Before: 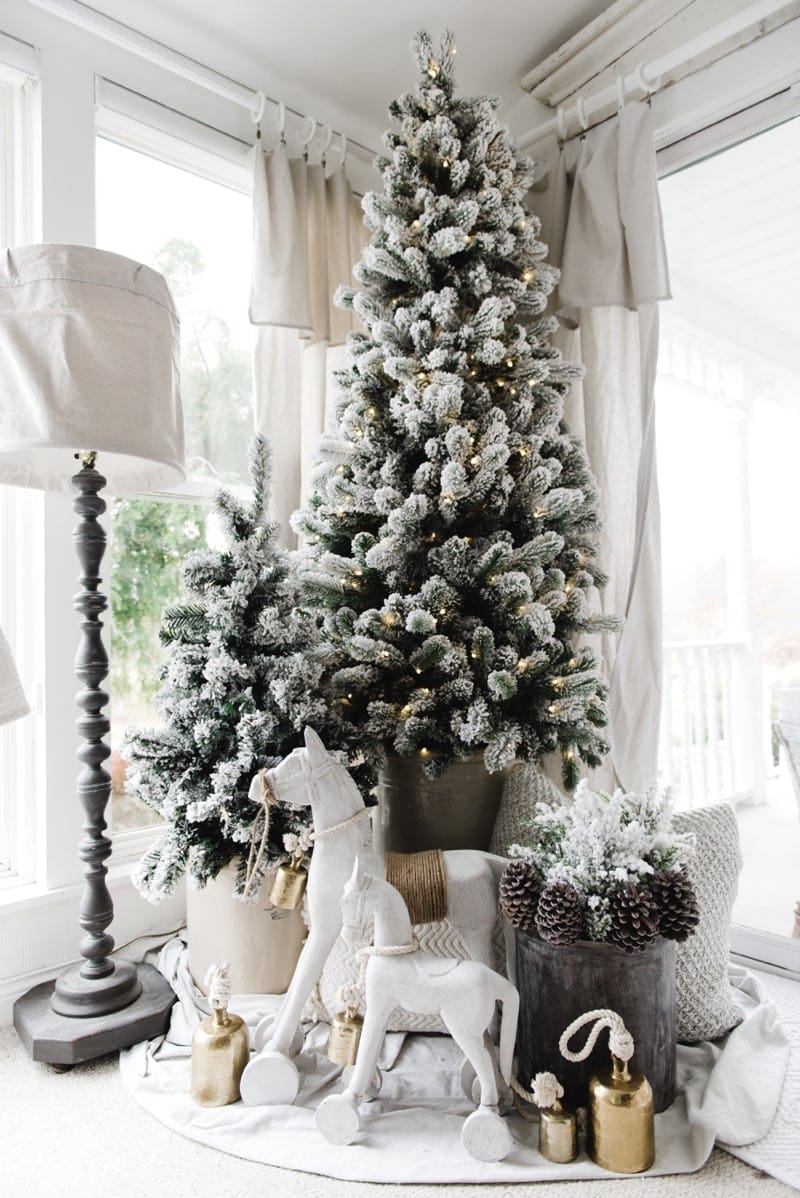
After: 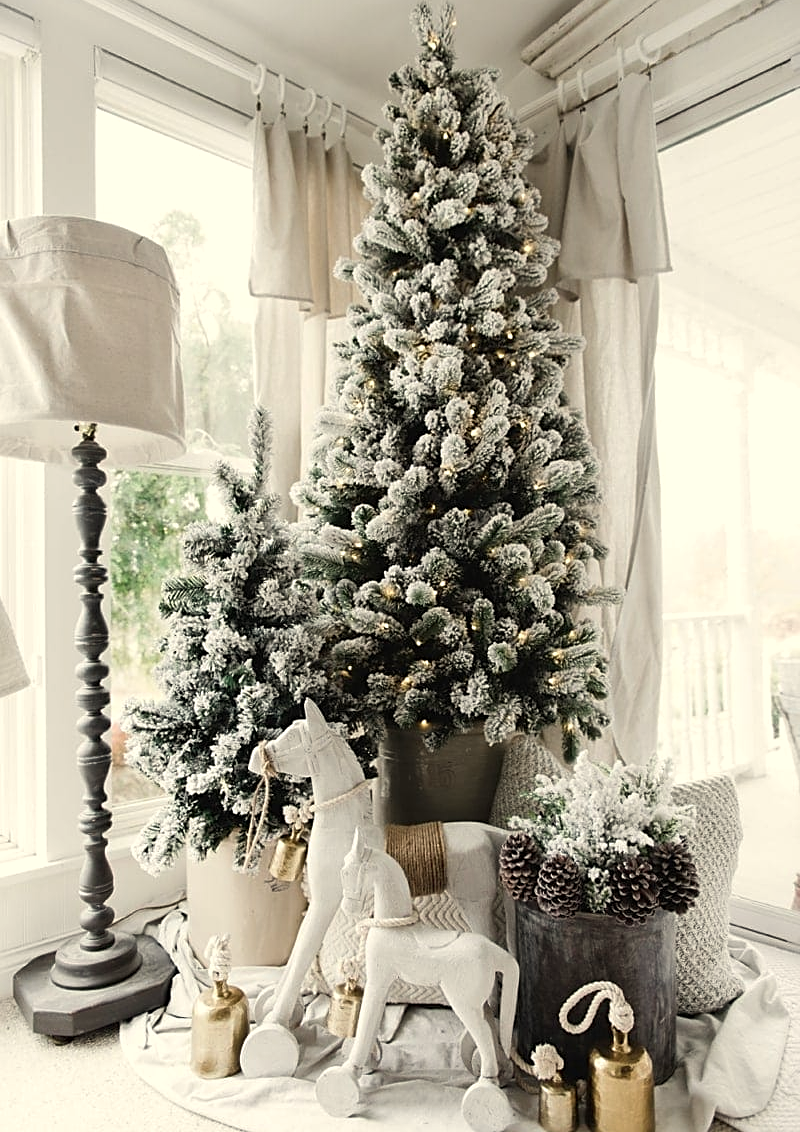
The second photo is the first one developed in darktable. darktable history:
tone equalizer: on, module defaults
crop and rotate: top 2.479%, bottom 3.018%
shadows and highlights: shadows 37.27, highlights -28.18, soften with gaussian
sharpen: on, module defaults
white balance: red 1.029, blue 0.92
